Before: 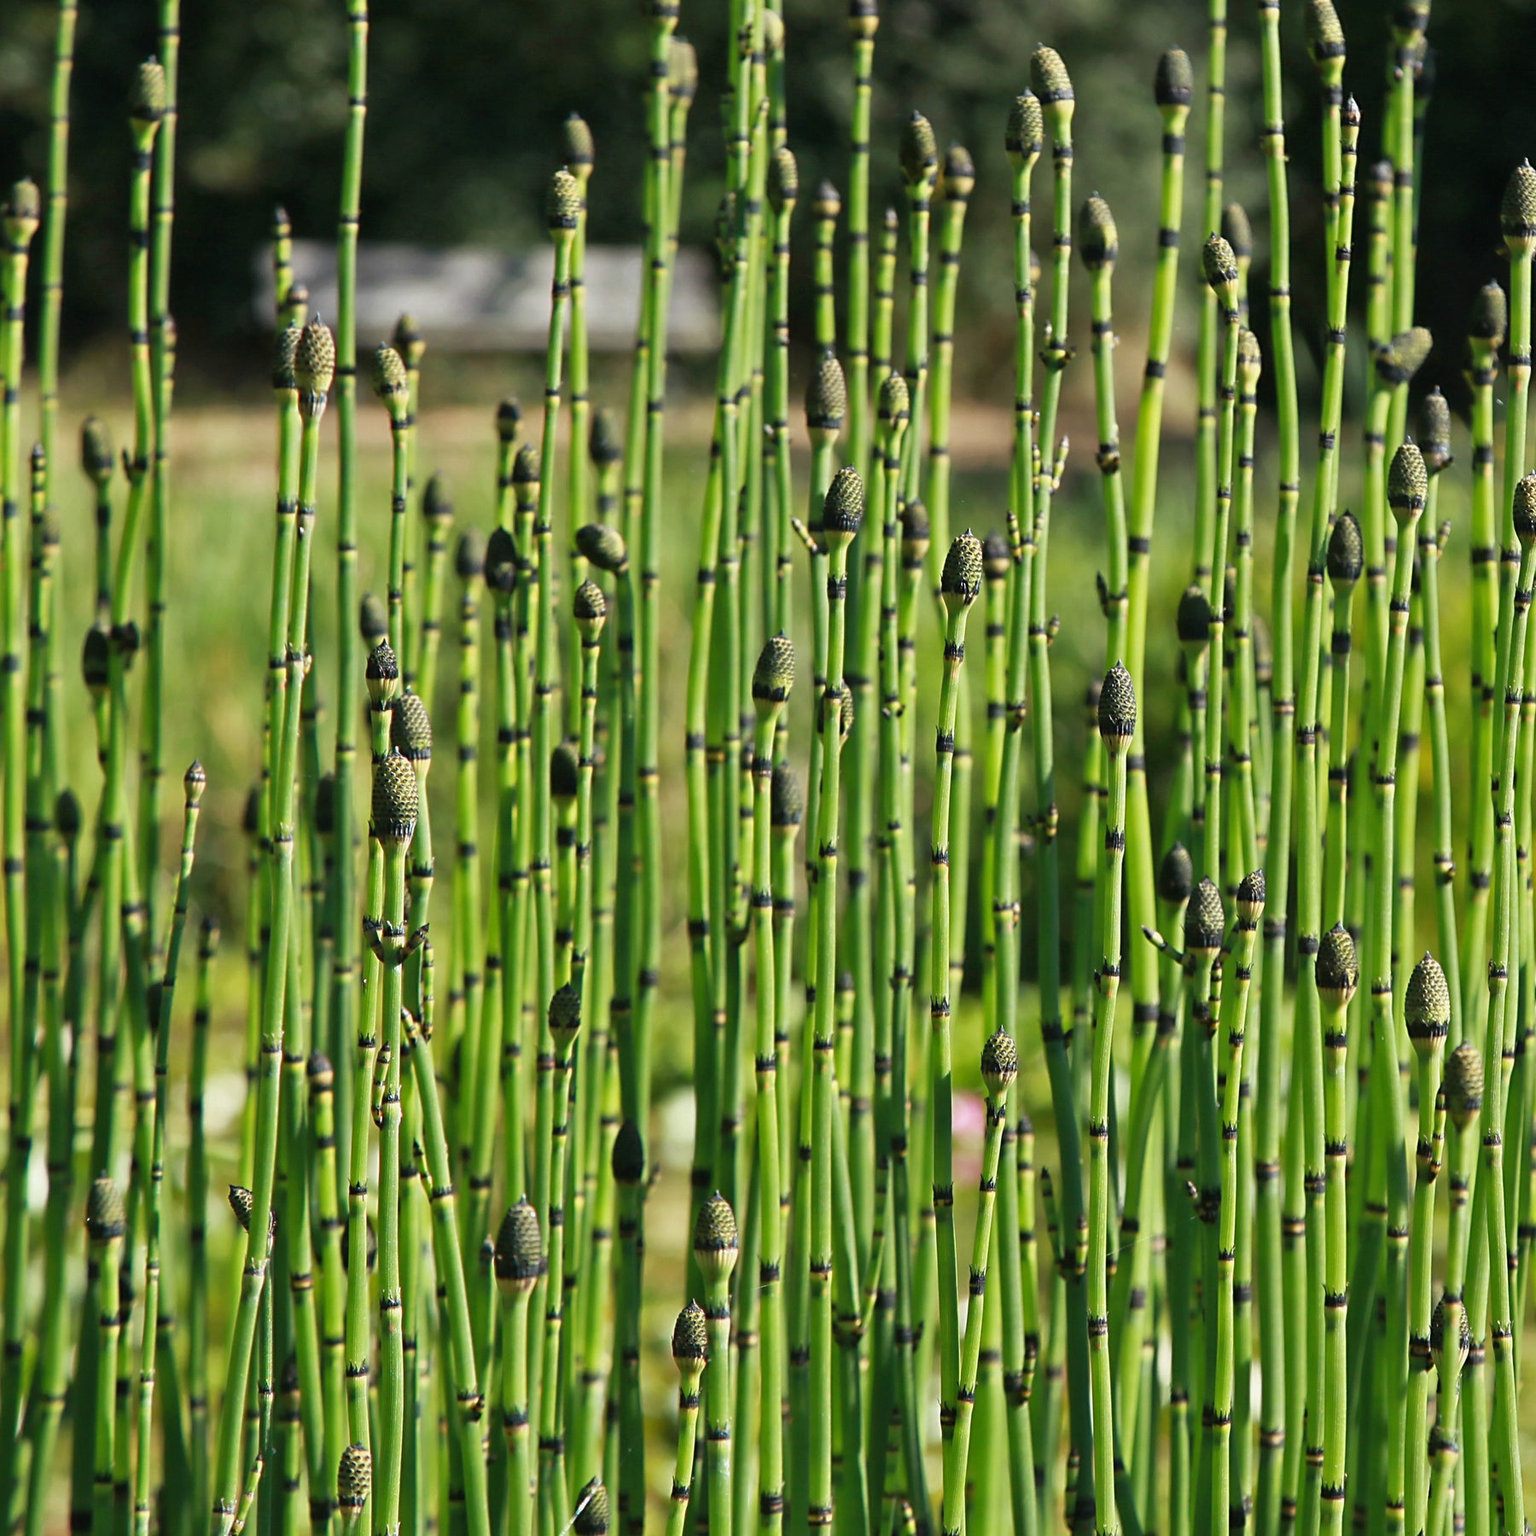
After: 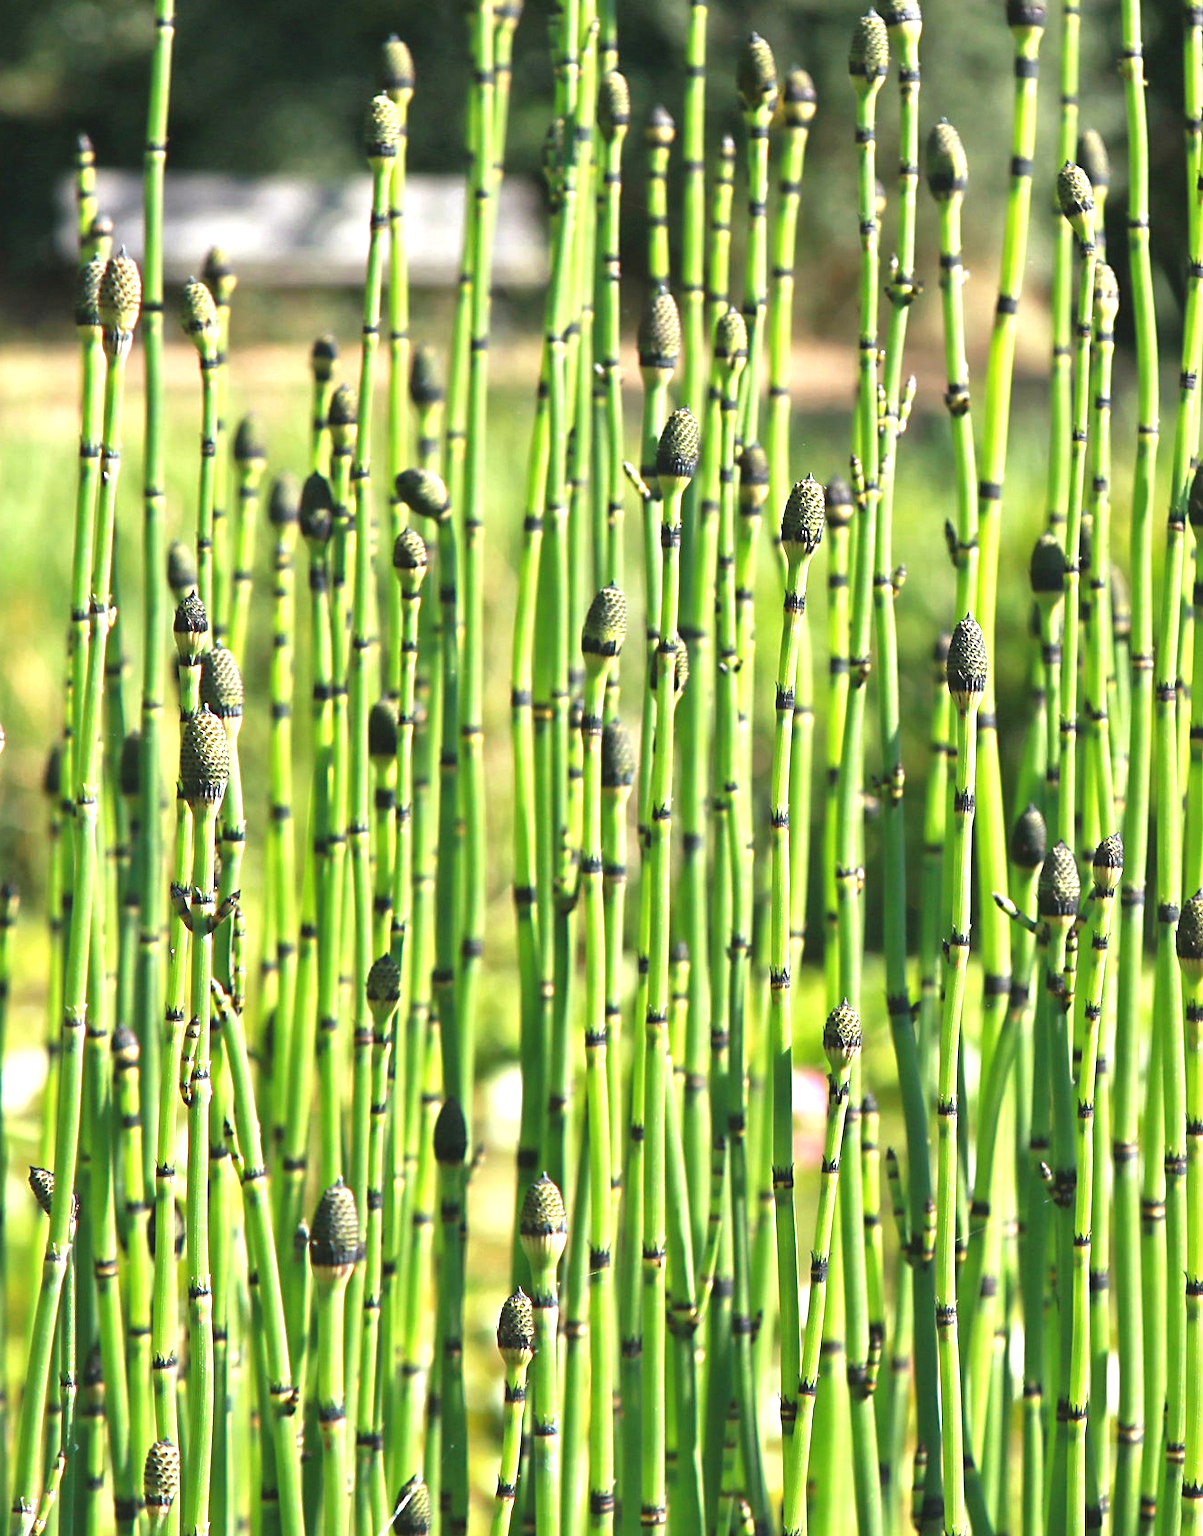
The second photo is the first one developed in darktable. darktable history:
exposure: black level correction -0.002, exposure 1.115 EV, compensate highlight preservation false
white balance: red 1.009, blue 1.027
crop and rotate: left 13.15%, top 5.251%, right 12.609%
